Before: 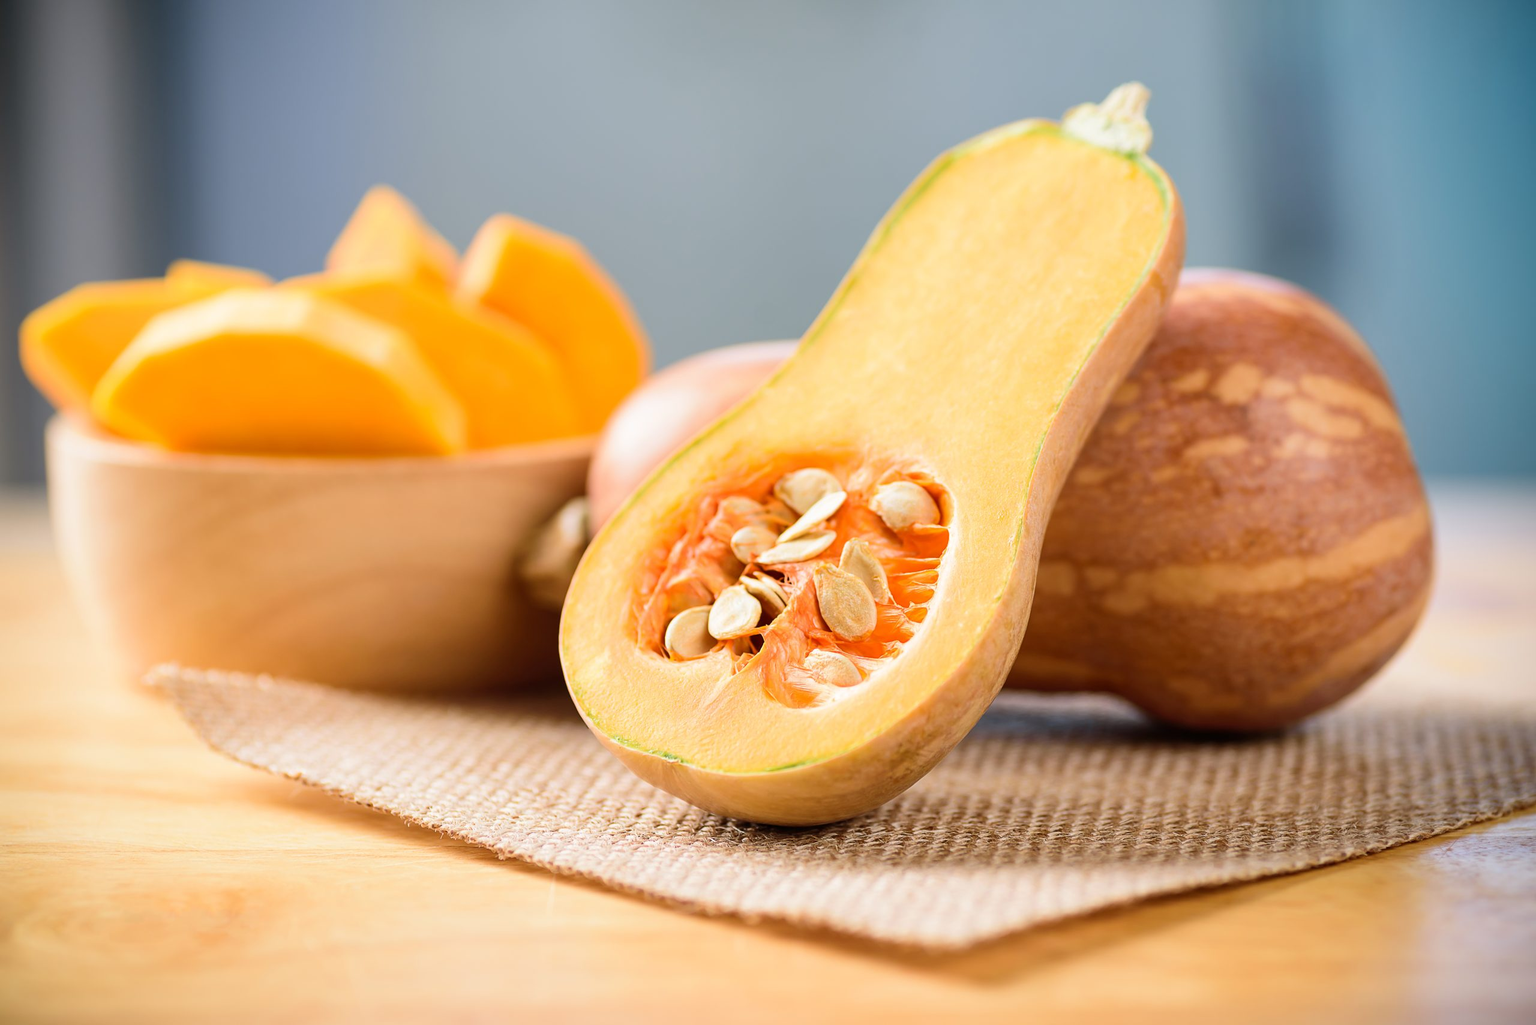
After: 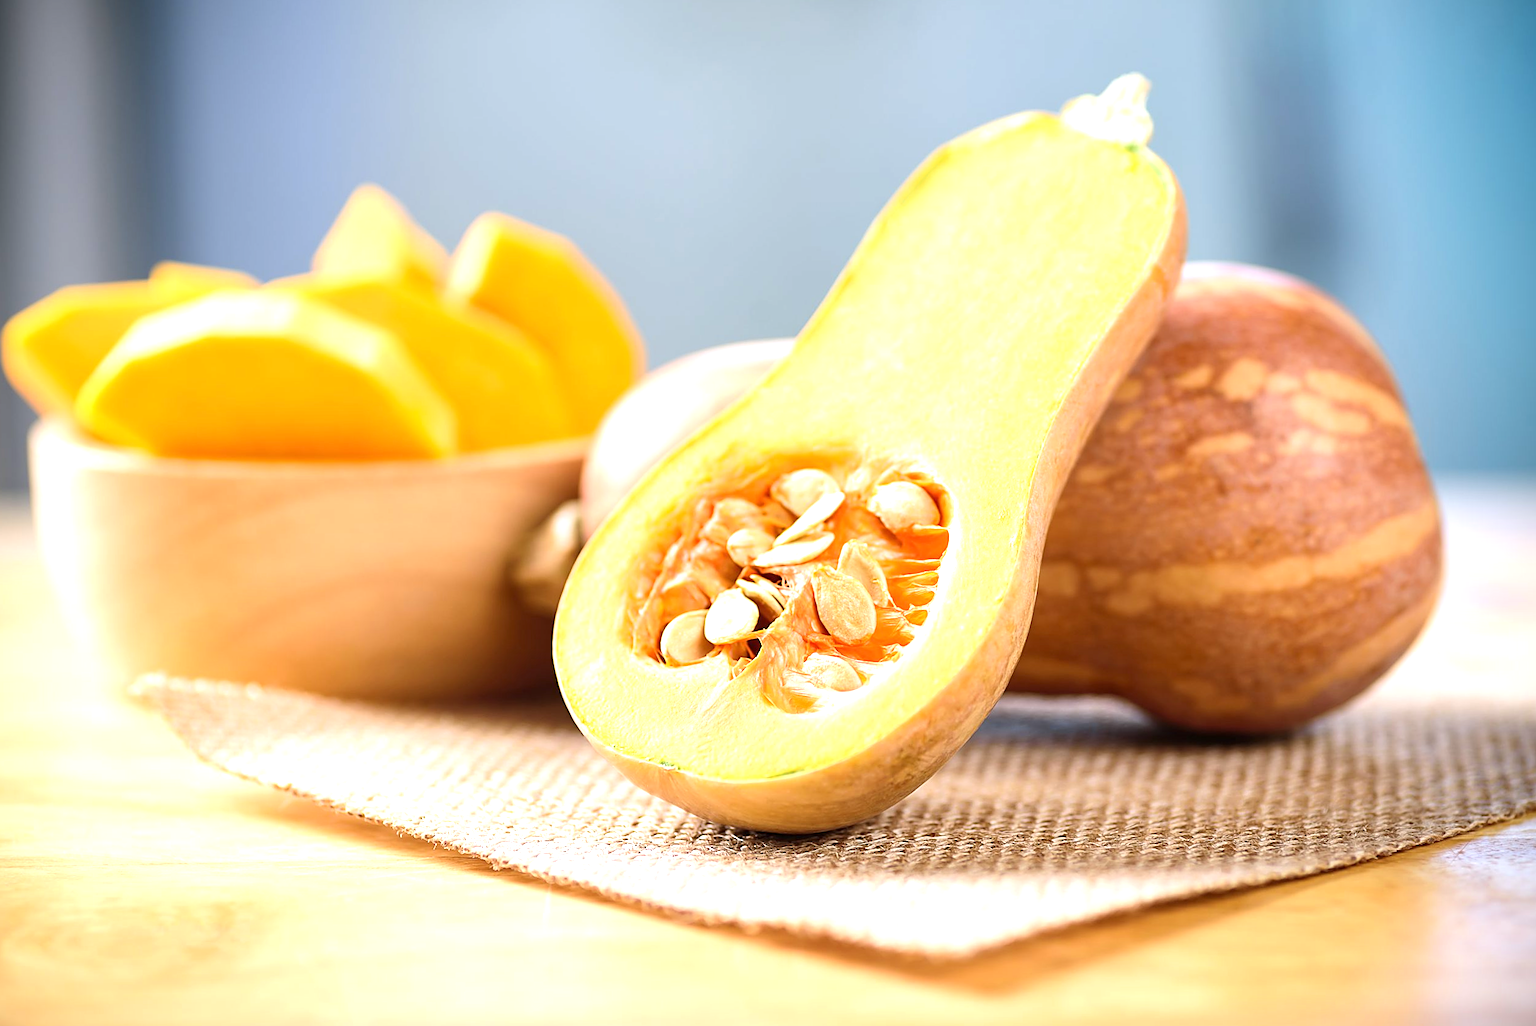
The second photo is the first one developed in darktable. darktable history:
white balance: red 0.98, blue 1.034
crop and rotate: left 0.614%, top 0.179%, bottom 0.309%
sharpen: on, module defaults
rotate and perspective: rotation -0.45°, automatic cropping original format, crop left 0.008, crop right 0.992, crop top 0.012, crop bottom 0.988
exposure: black level correction 0, exposure 0.7 EV, compensate exposure bias true, compensate highlight preservation false
